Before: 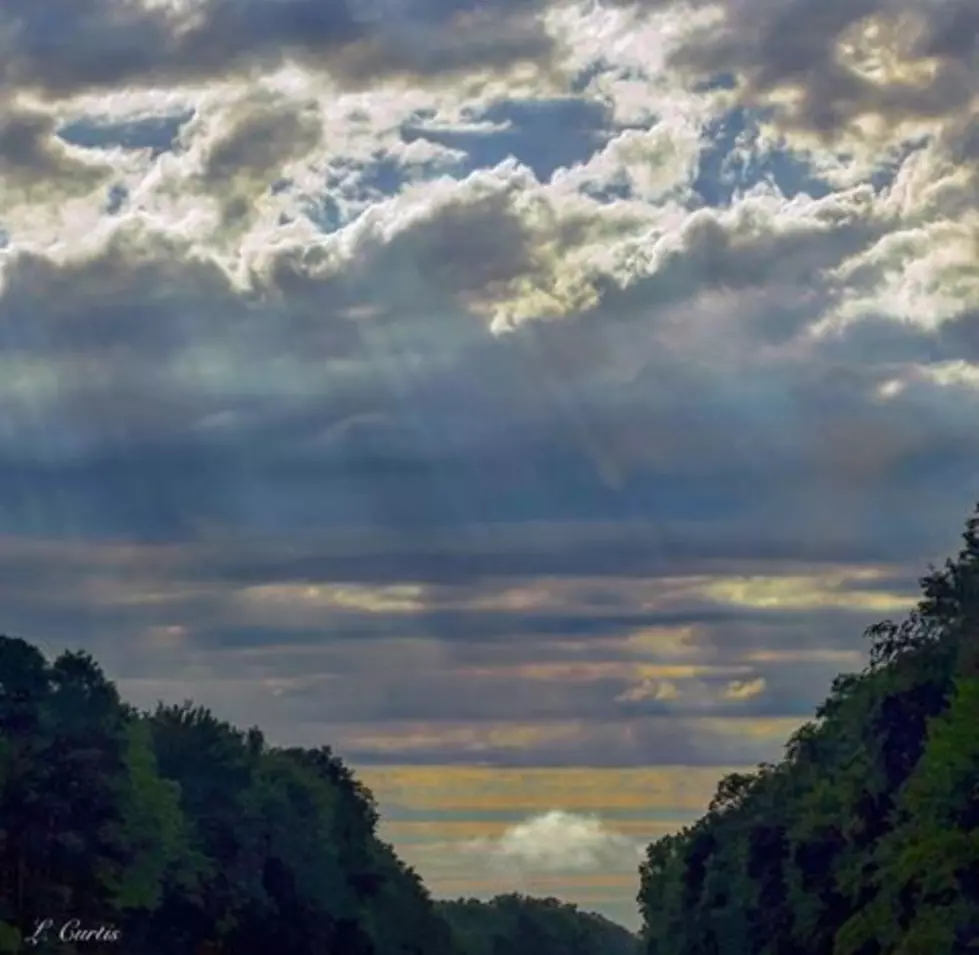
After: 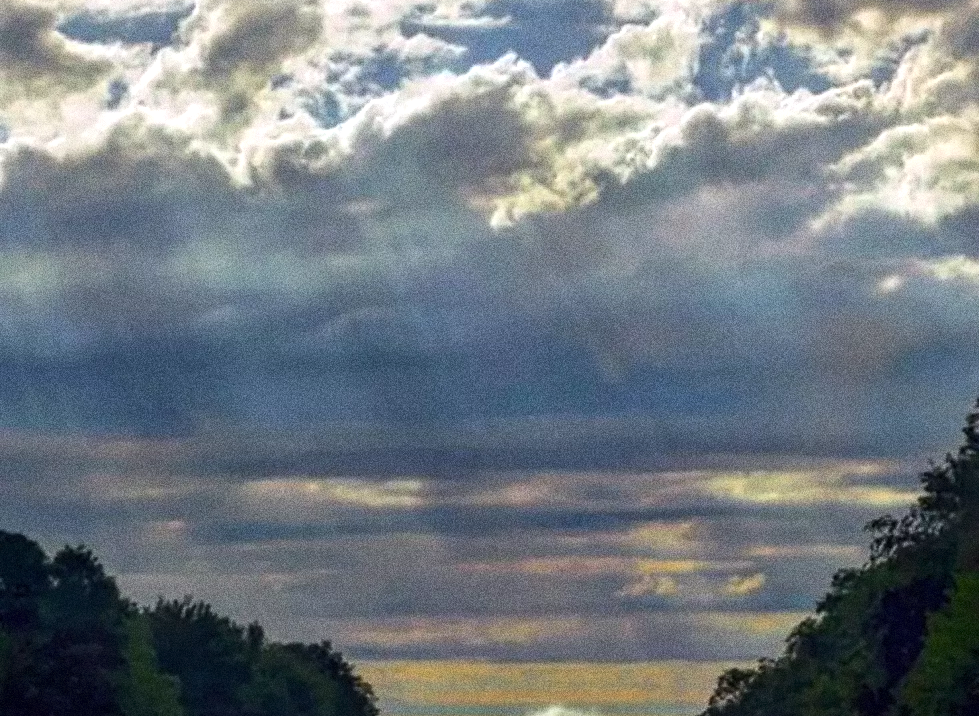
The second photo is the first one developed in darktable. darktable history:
tone equalizer: -8 EV -0.417 EV, -7 EV -0.389 EV, -6 EV -0.333 EV, -5 EV -0.222 EV, -3 EV 0.222 EV, -2 EV 0.333 EV, -1 EV 0.389 EV, +0 EV 0.417 EV, edges refinement/feathering 500, mask exposure compensation -1.57 EV, preserve details no
crop: top 11.038%, bottom 13.962%
grain: coarseness 14.49 ISO, strength 48.04%, mid-tones bias 35%
